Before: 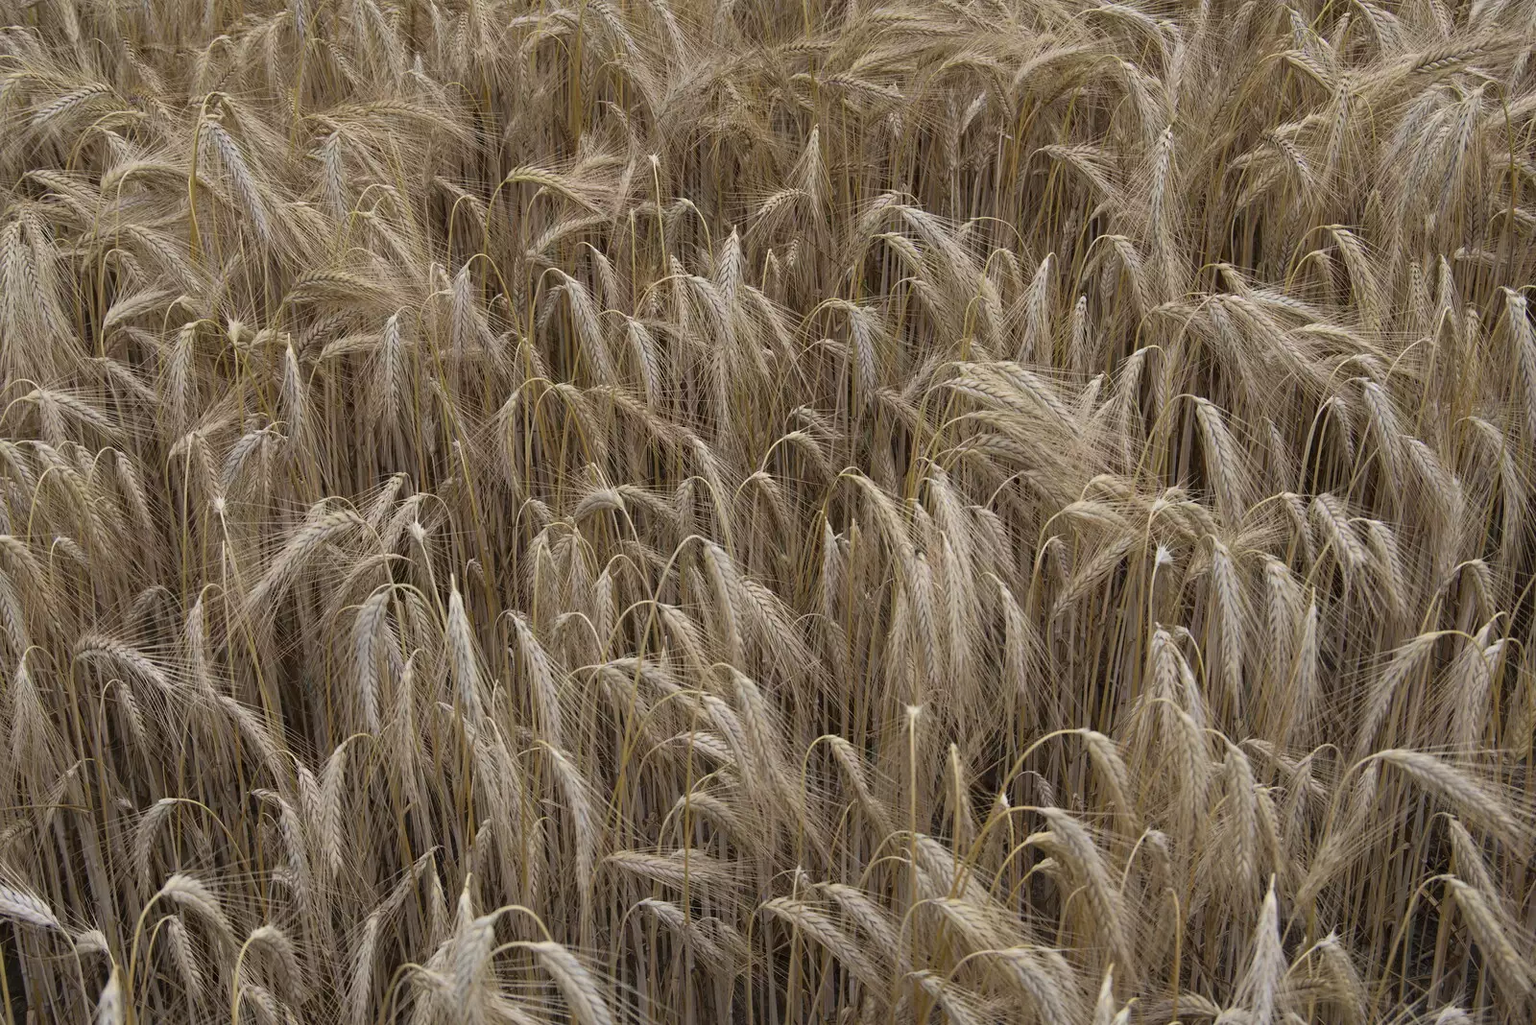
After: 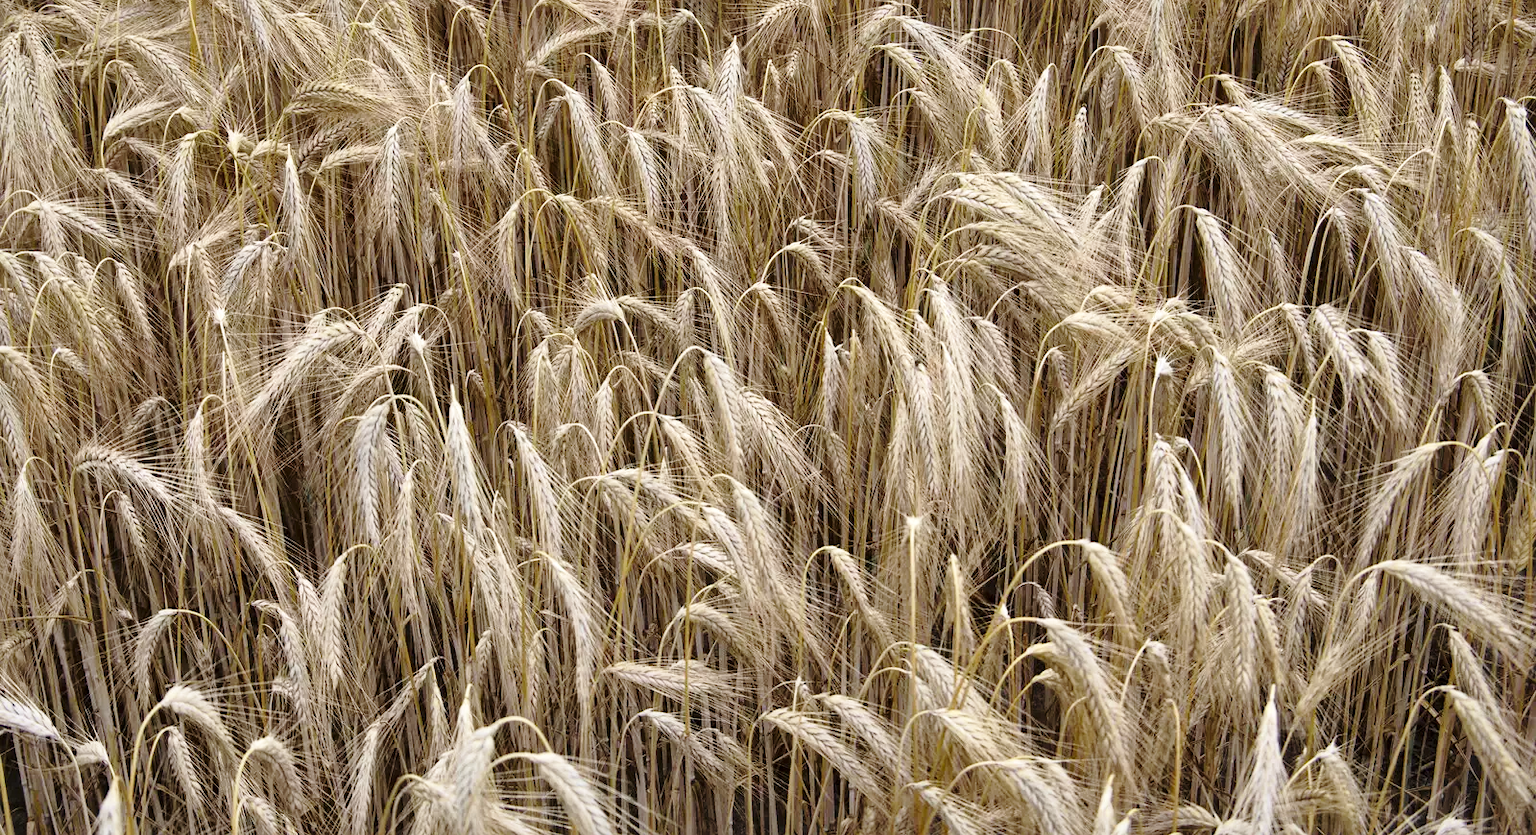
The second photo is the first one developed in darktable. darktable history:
shadows and highlights: low approximation 0.01, soften with gaussian
local contrast: mode bilateral grid, contrast 20, coarseness 51, detail 149%, midtone range 0.2
base curve: curves: ch0 [(0, 0) (0.028, 0.03) (0.121, 0.232) (0.46, 0.748) (0.859, 0.968) (1, 1)], preserve colors none
tone equalizer: edges refinement/feathering 500, mask exposure compensation -1.57 EV, preserve details guided filter
crop and rotate: top 18.448%
